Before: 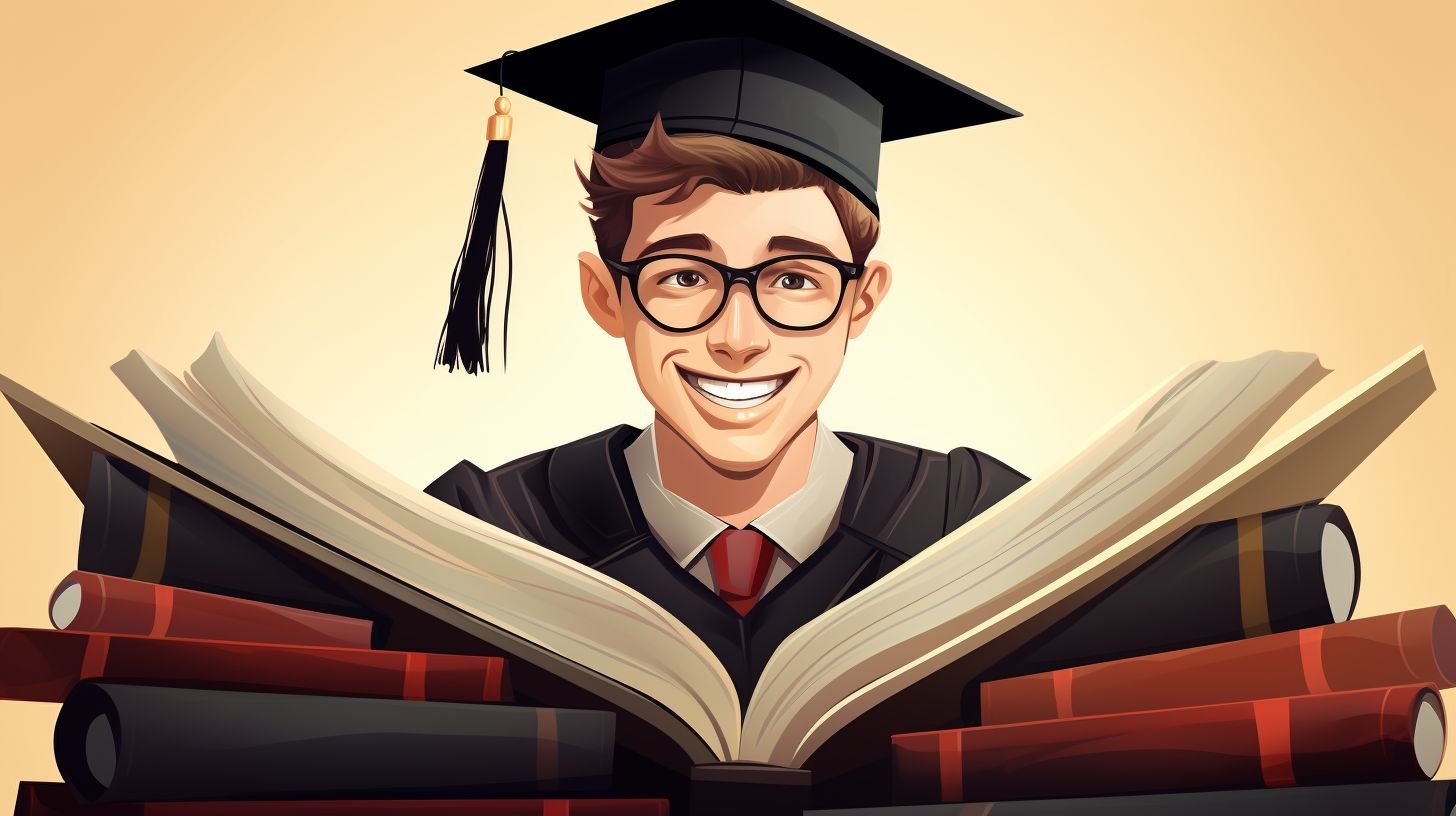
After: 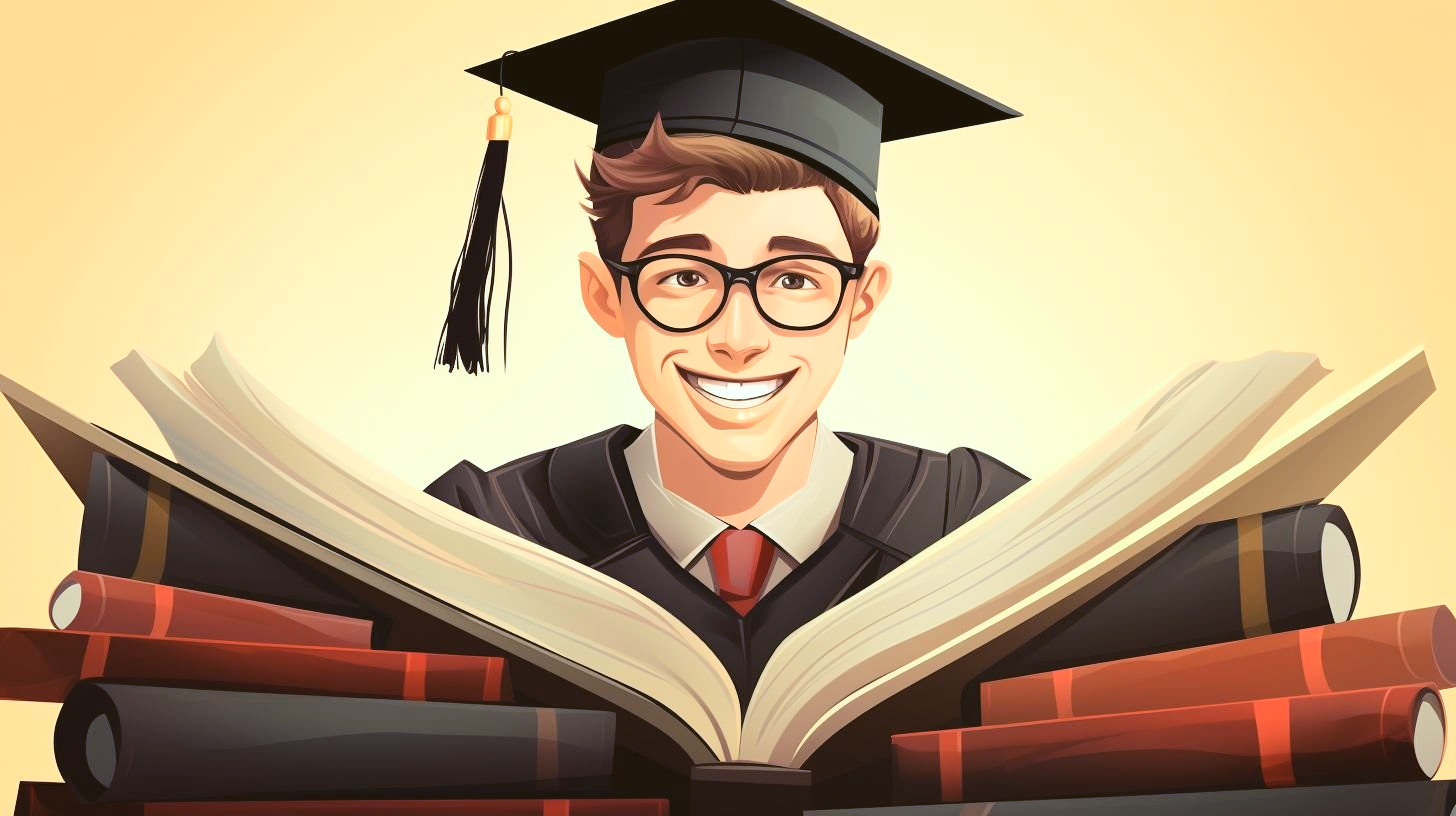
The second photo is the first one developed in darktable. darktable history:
global tonemap: drago (0.7, 100)
contrast brightness saturation: contrast 0.13, brightness -0.05, saturation 0.16
color balance: lift [1.004, 1.002, 1.002, 0.998], gamma [1, 1.007, 1.002, 0.993], gain [1, 0.977, 1.013, 1.023], contrast -3.64%
